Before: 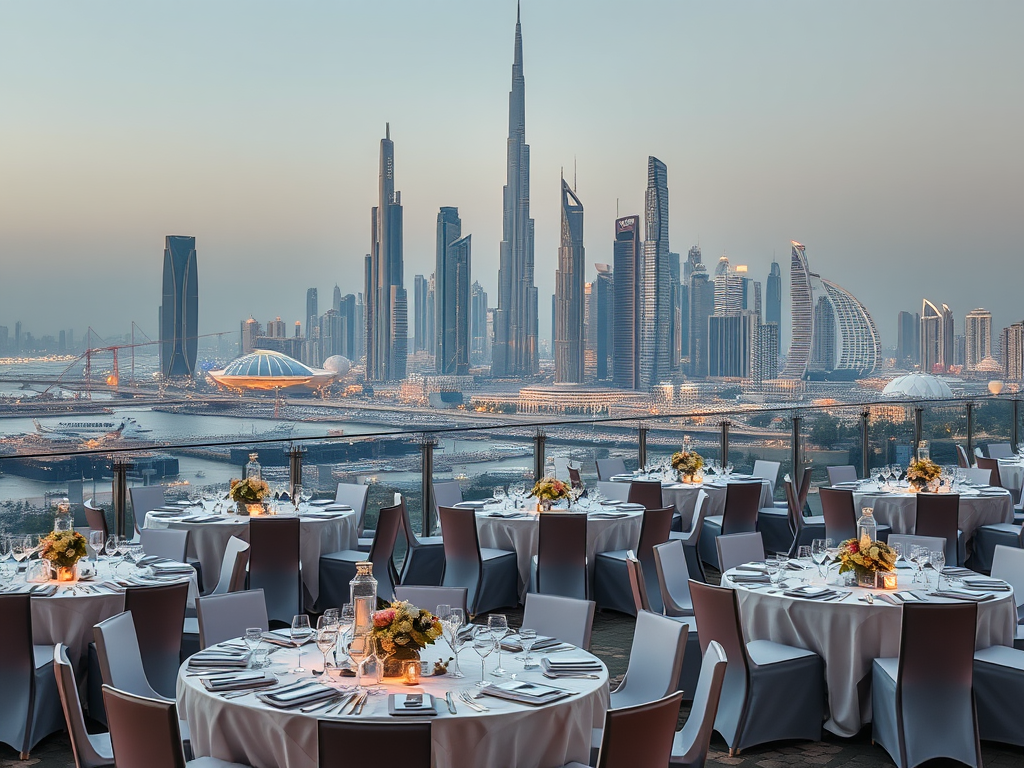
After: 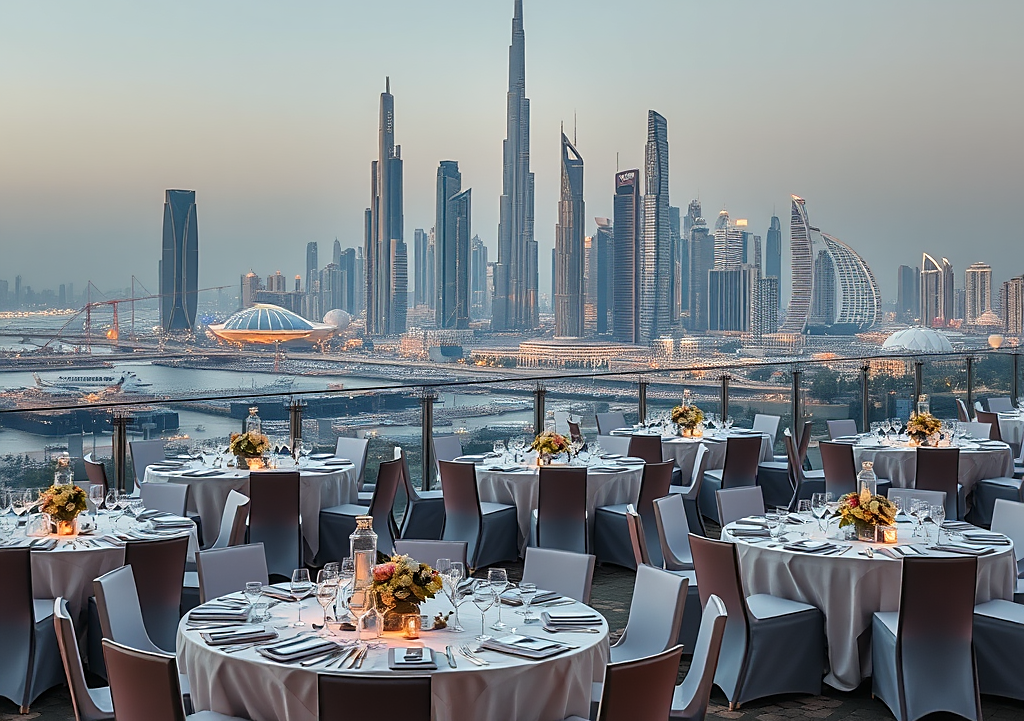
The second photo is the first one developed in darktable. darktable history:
crop and rotate: top 6.105%
sharpen: radius 1.891, amount 0.407, threshold 1.399
